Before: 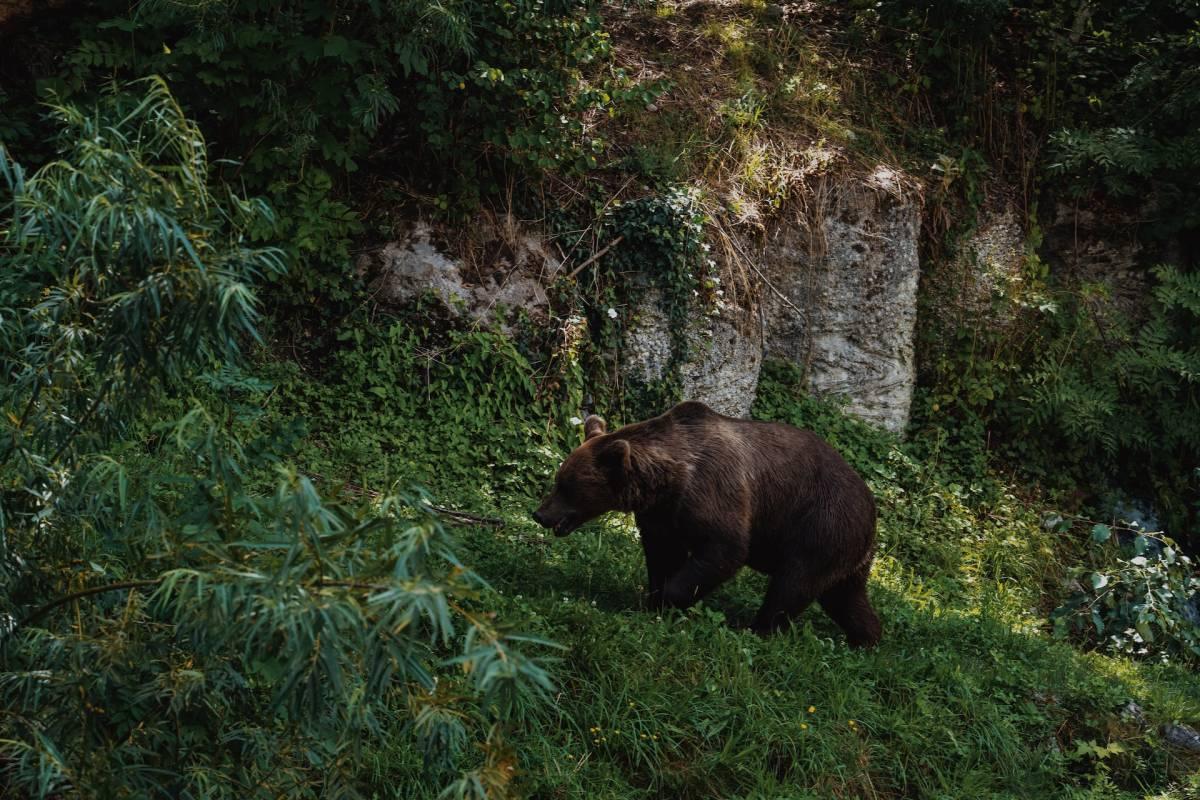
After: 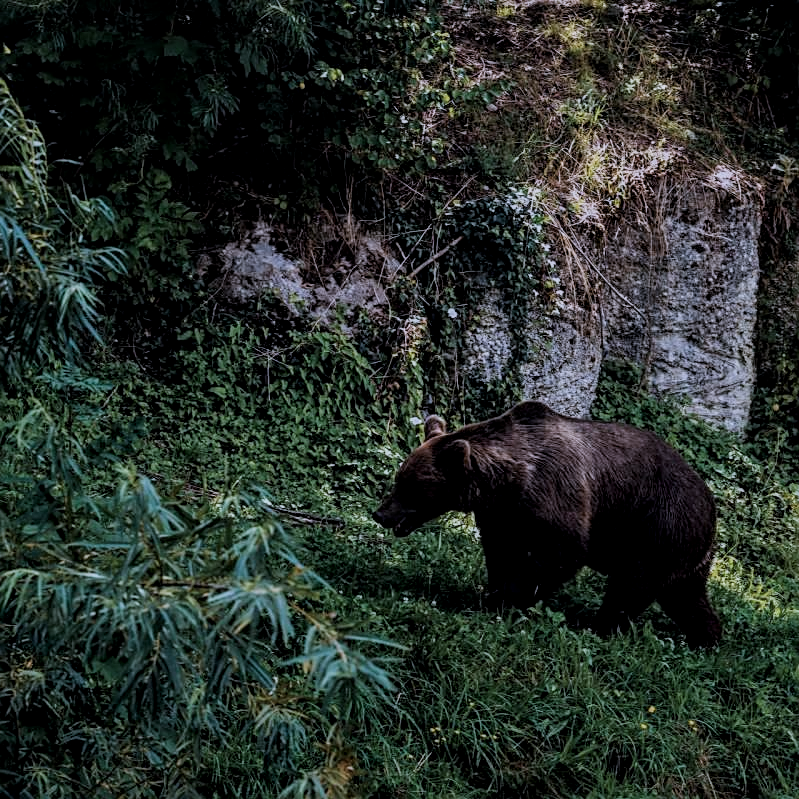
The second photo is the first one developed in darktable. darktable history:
tone curve: preserve colors none
local contrast: detail 130%
sharpen: amount 0.46
crop and rotate: left 13.407%, right 19.943%
color calibration: illuminant as shot in camera, x 0.379, y 0.397, temperature 4141.82 K
filmic rgb: black relative exposure -7.65 EV, white relative exposure 4.56 EV, hardness 3.61
